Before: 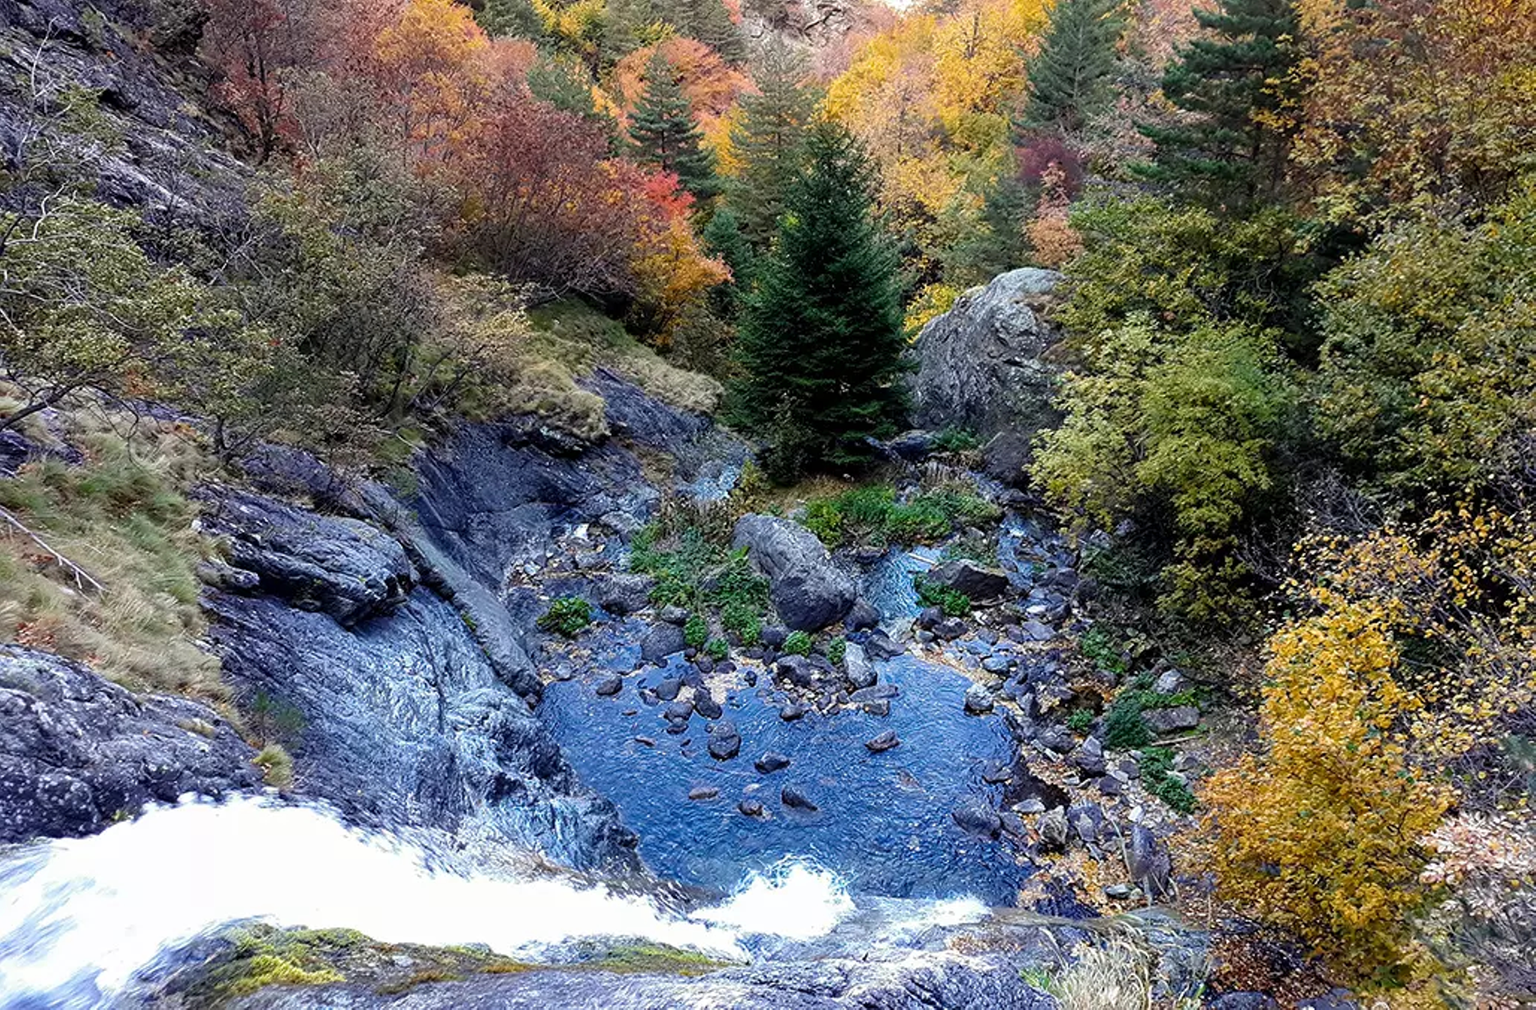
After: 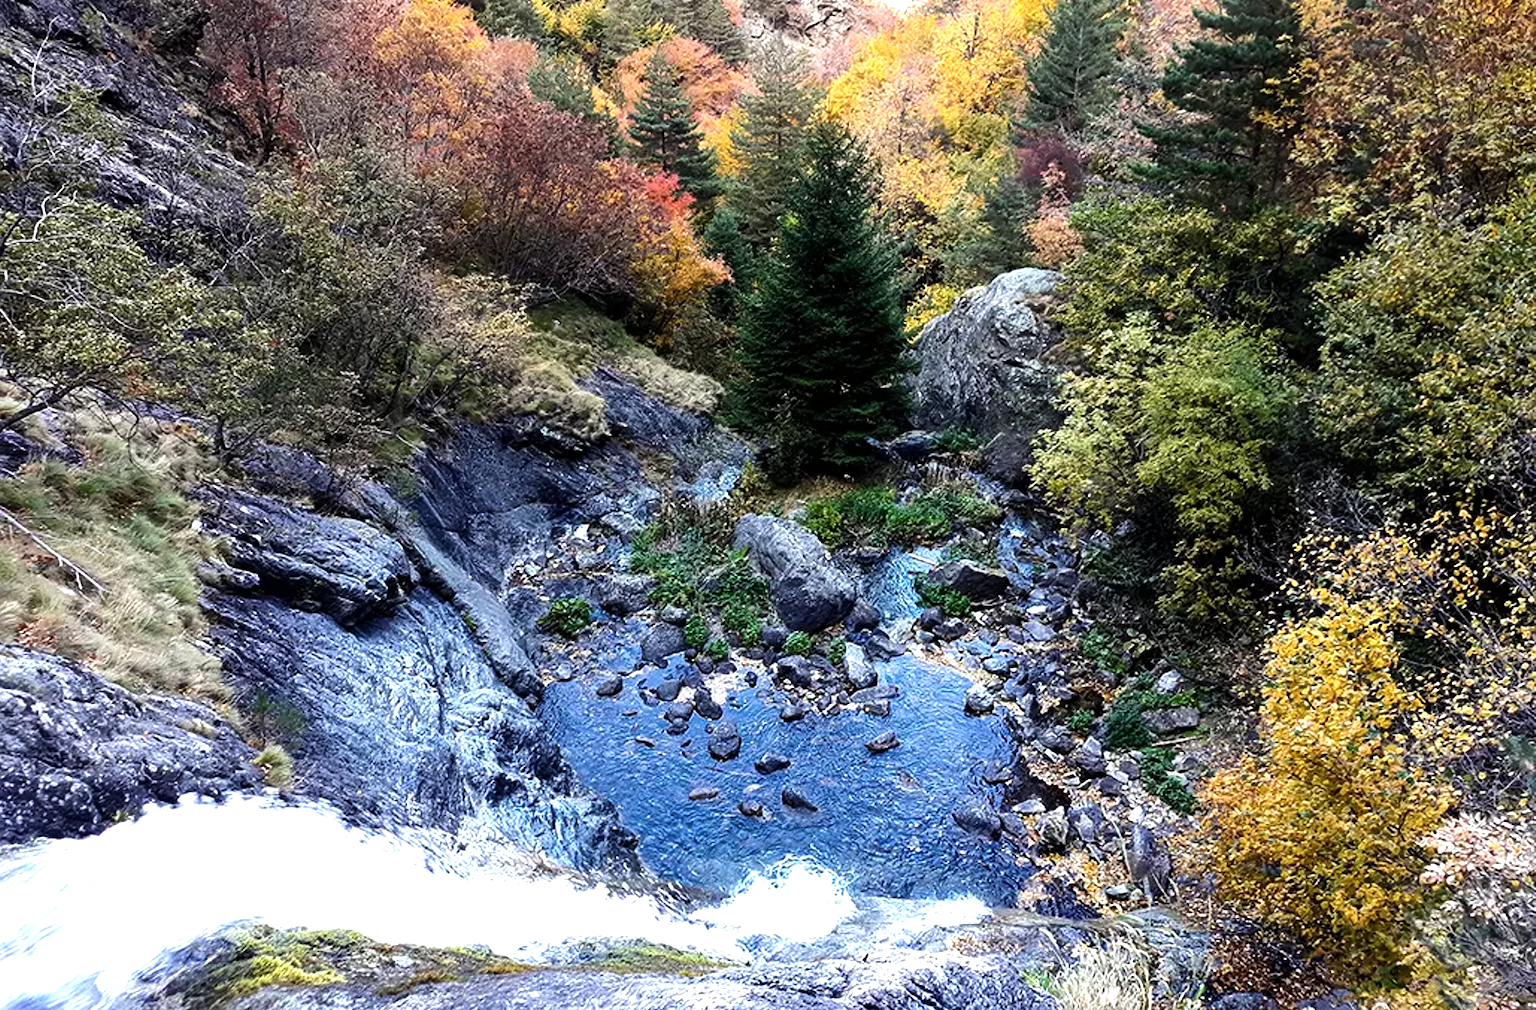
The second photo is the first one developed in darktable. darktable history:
tone equalizer: -8 EV -0.75 EV, -7 EV -0.7 EV, -6 EV -0.6 EV, -5 EV -0.4 EV, -3 EV 0.4 EV, -2 EV 0.6 EV, -1 EV 0.7 EV, +0 EV 0.75 EV, edges refinement/feathering 500, mask exposure compensation -1.57 EV, preserve details no
contrast brightness saturation: saturation -0.04
